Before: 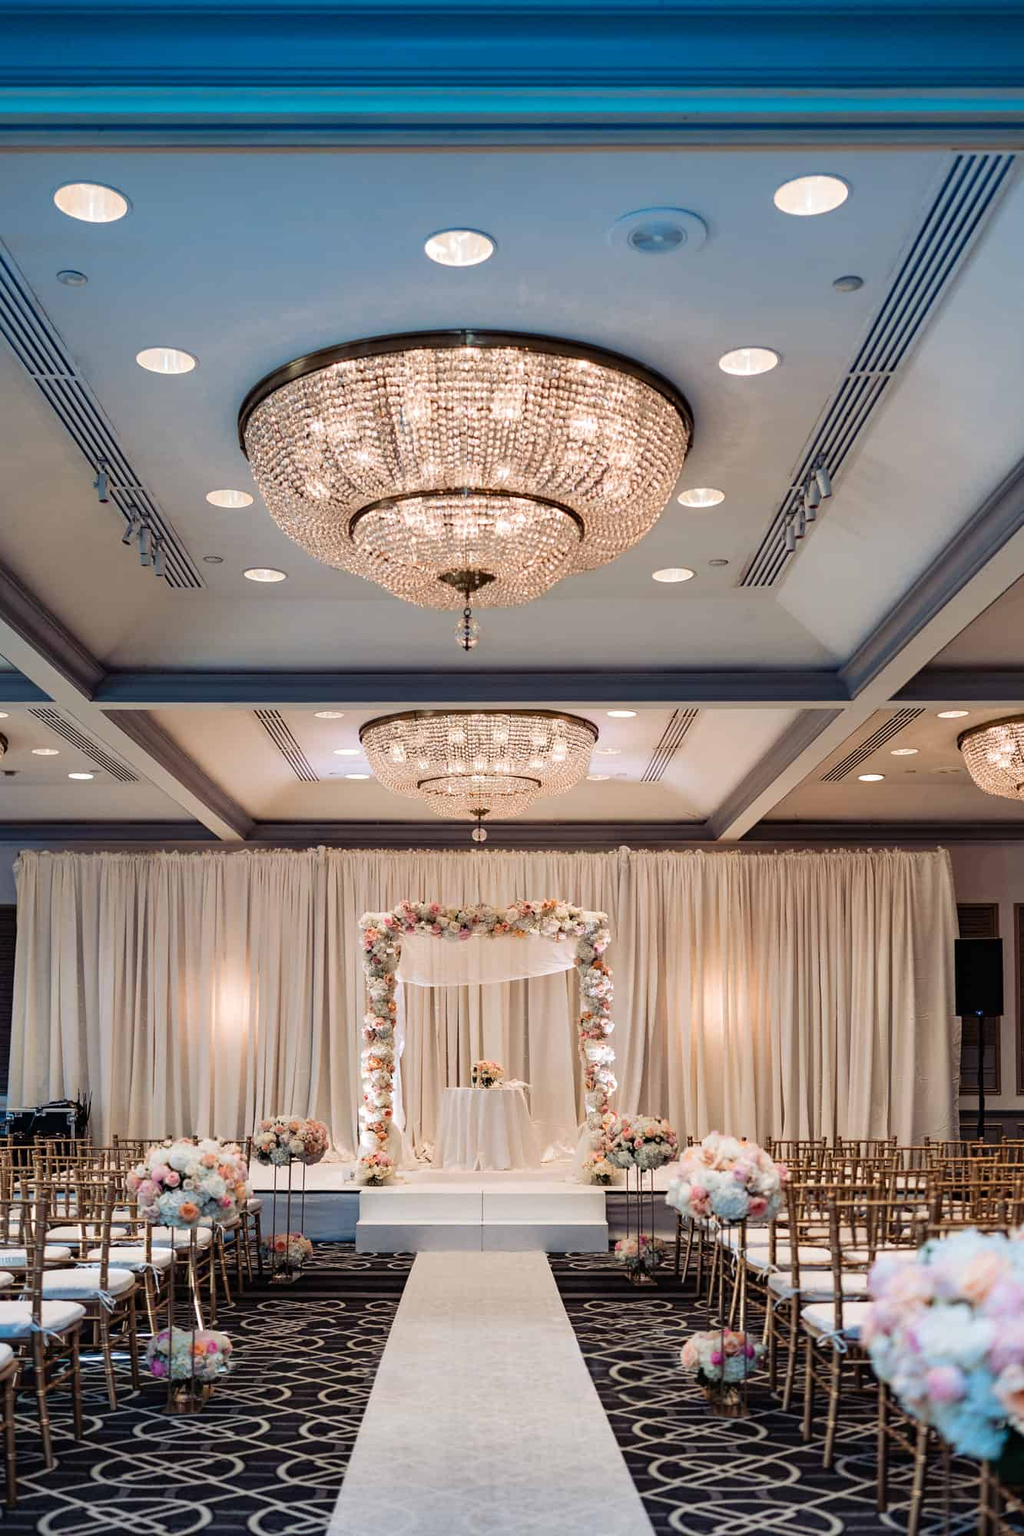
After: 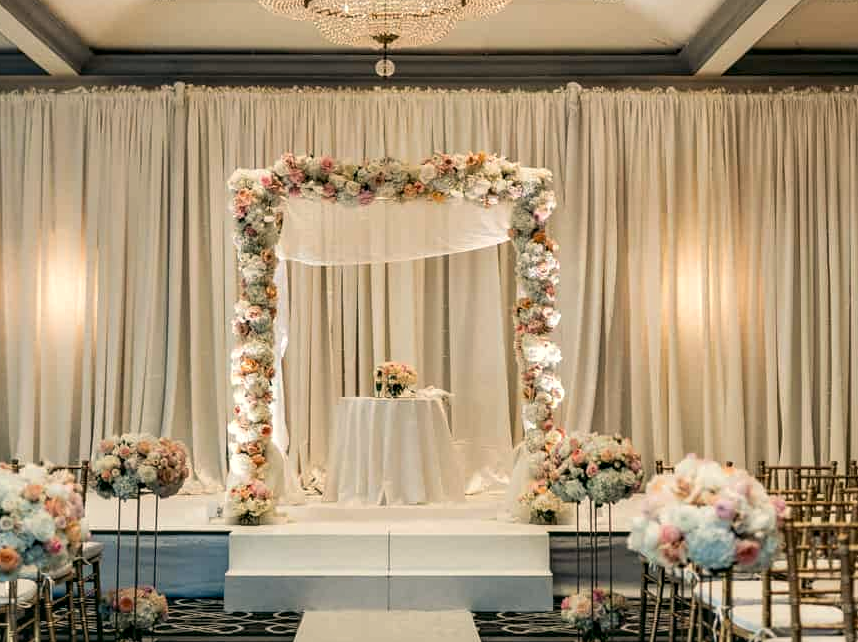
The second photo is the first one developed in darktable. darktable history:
color correction: highlights a* -0.46, highlights b* 9.35, shadows a* -9.03, shadows b* 1.4
local contrast: on, module defaults
crop: left 17.993%, top 50.997%, right 17.599%, bottom 16.876%
